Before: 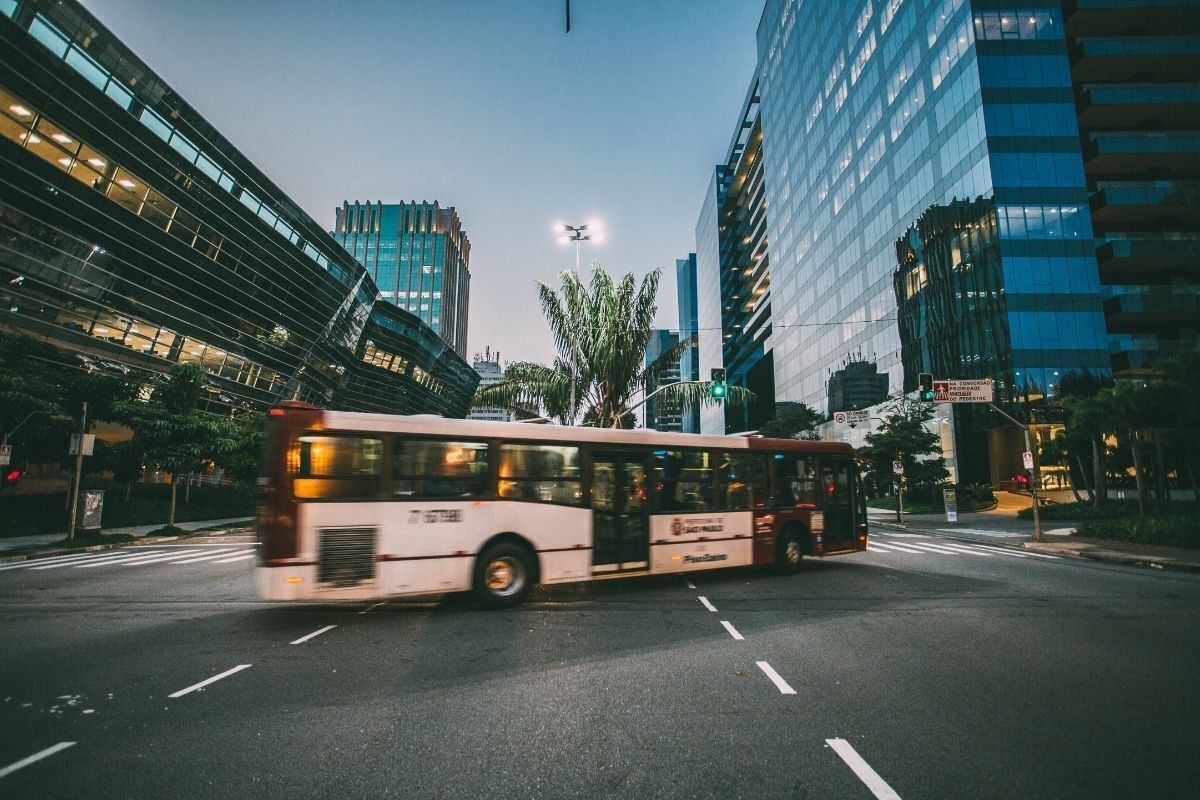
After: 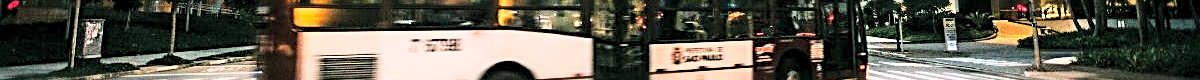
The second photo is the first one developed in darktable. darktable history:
crop and rotate: top 59.084%, bottom 30.916%
sharpen: radius 3.025, amount 0.757
grain: coarseness 0.09 ISO, strength 10%
exposure: exposure 0.127 EV, compensate highlight preservation false
base curve: curves: ch0 [(0, 0) (0.028, 0.03) (0.121, 0.232) (0.46, 0.748) (0.859, 0.968) (1, 1)]
rgb levels: levels [[0.013, 0.434, 0.89], [0, 0.5, 1], [0, 0.5, 1]]
